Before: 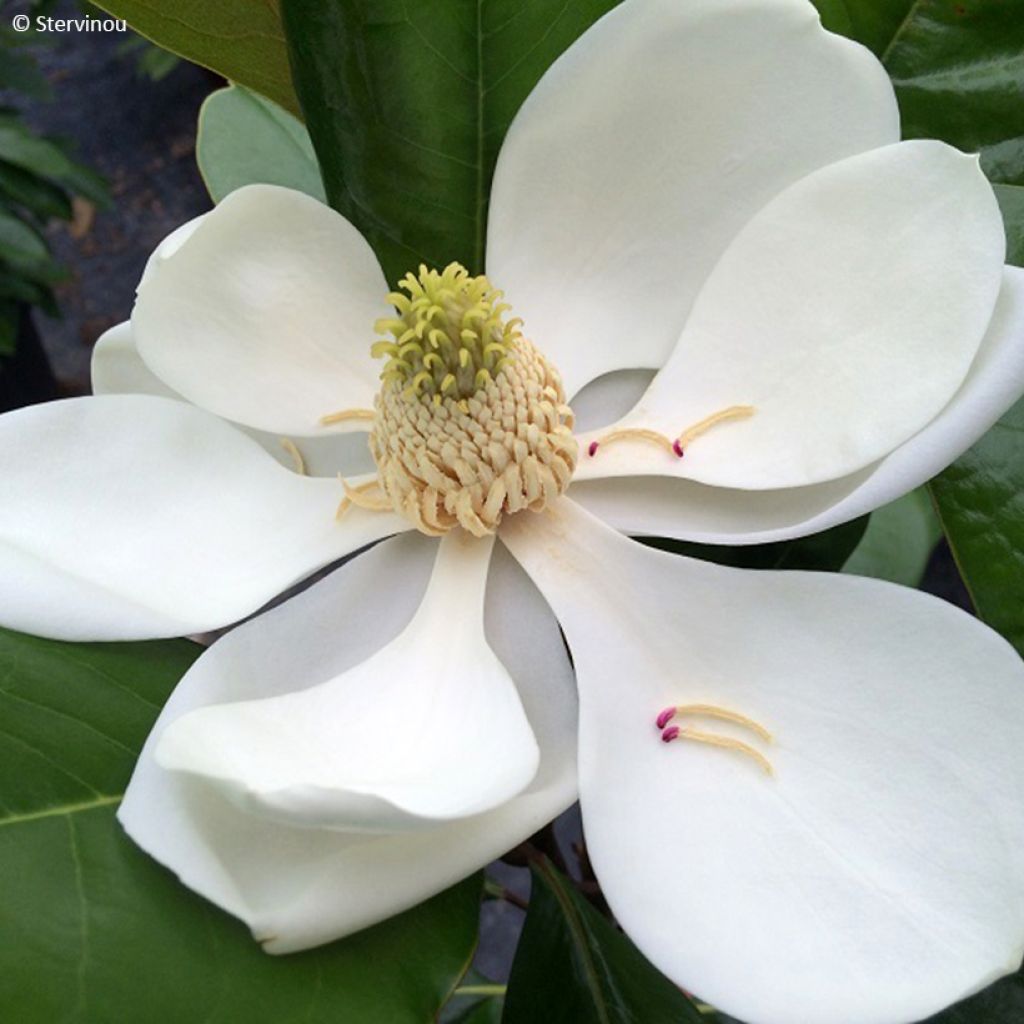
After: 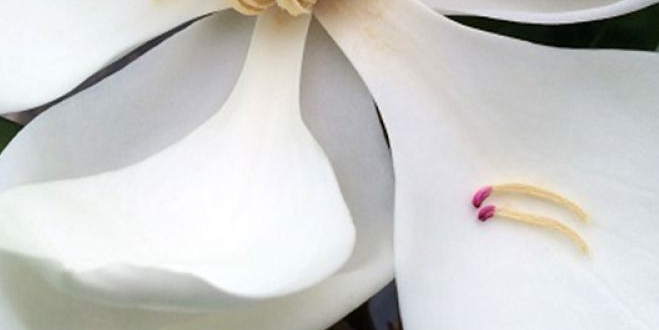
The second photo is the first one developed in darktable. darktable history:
crop: left 18.053%, top 50.907%, right 17.537%, bottom 16.801%
